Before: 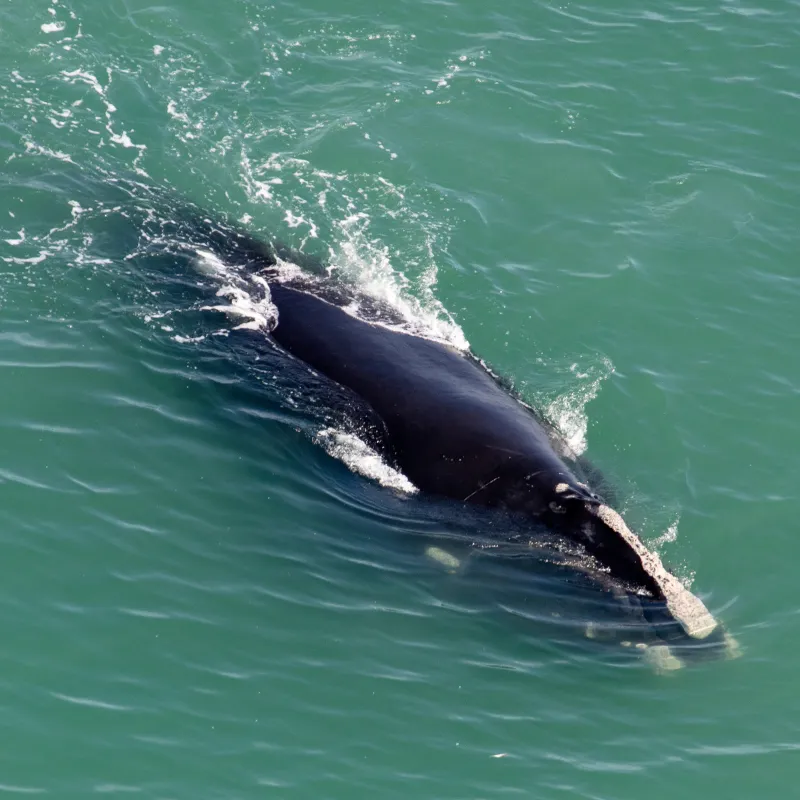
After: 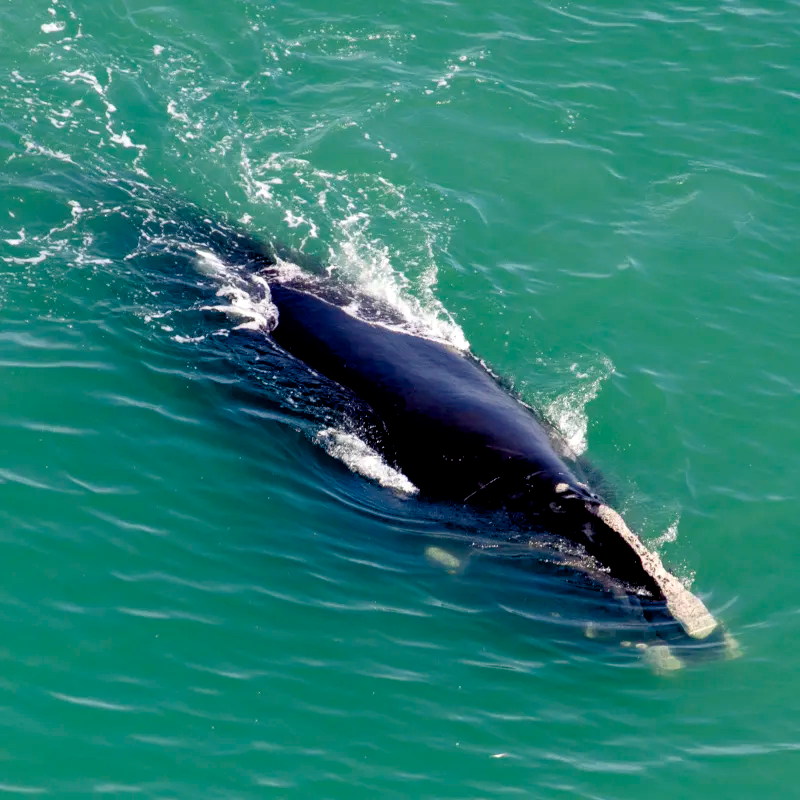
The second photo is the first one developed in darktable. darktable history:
exposure: black level correction 0.008, exposure 0.088 EV, compensate highlight preservation false
color balance rgb: linear chroma grading › global chroma 14.768%, perceptual saturation grading › global saturation 20%, perceptual saturation grading › highlights -24.965%, perceptual saturation grading › shadows 24.706%, global vibrance 20%
shadows and highlights: shadows 24.94, highlights -24.78
